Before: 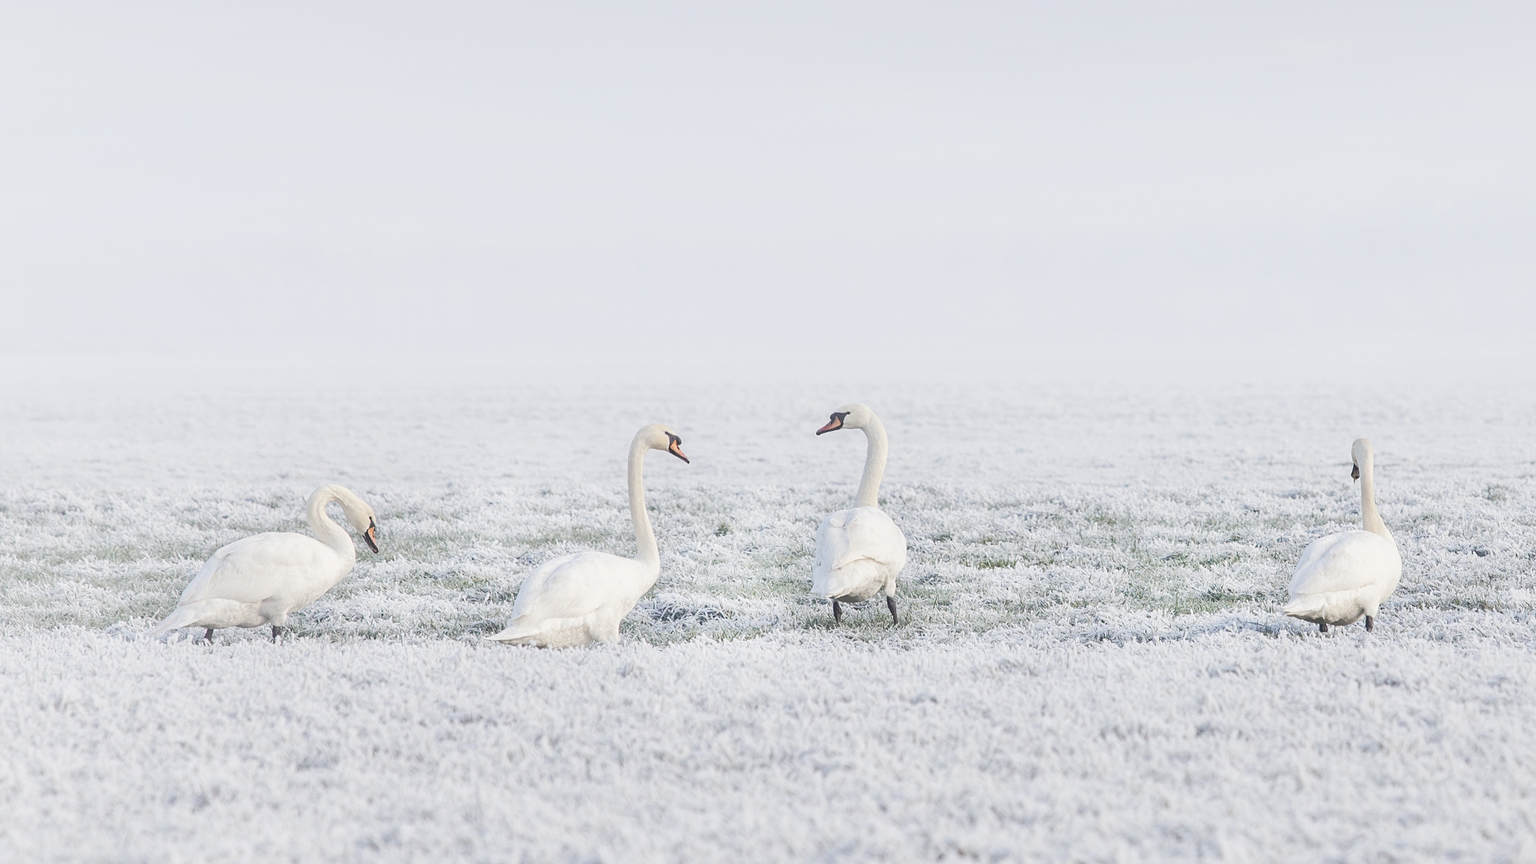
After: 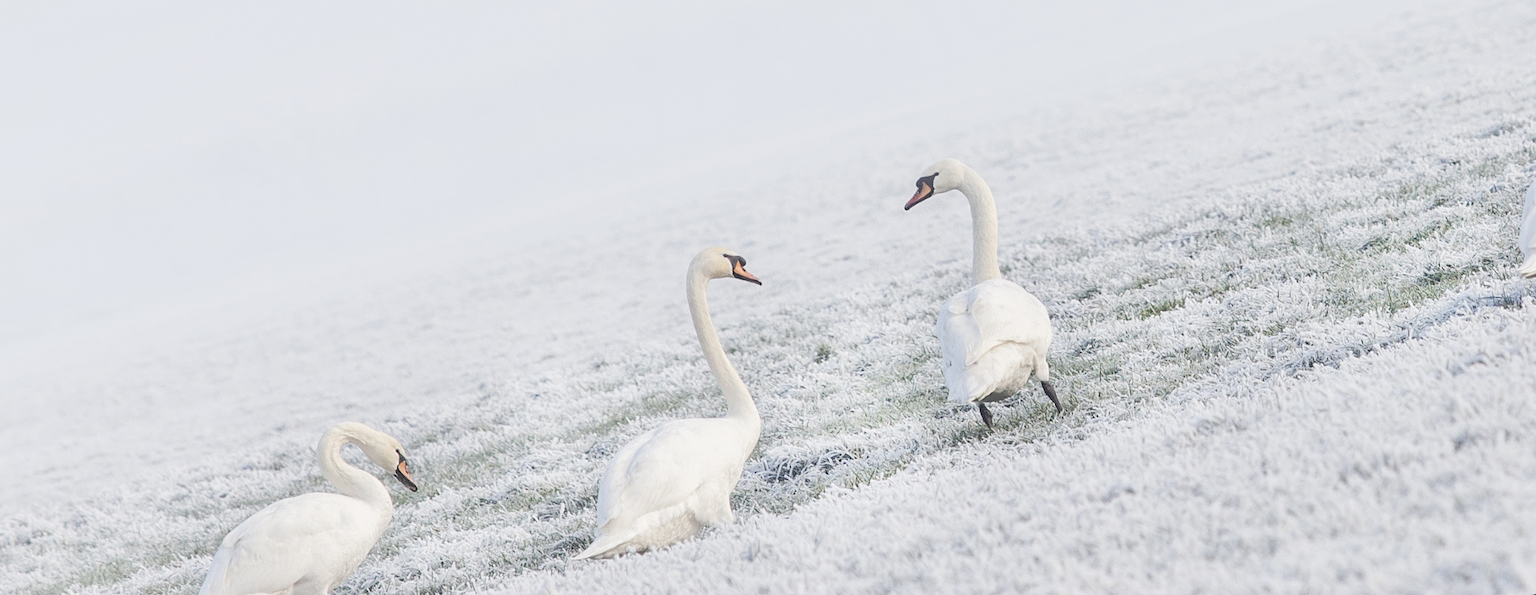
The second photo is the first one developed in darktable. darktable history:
rotate and perspective: rotation -14.8°, crop left 0.1, crop right 0.903, crop top 0.25, crop bottom 0.748
crop: top 20.916%, right 9.437%, bottom 0.316%
